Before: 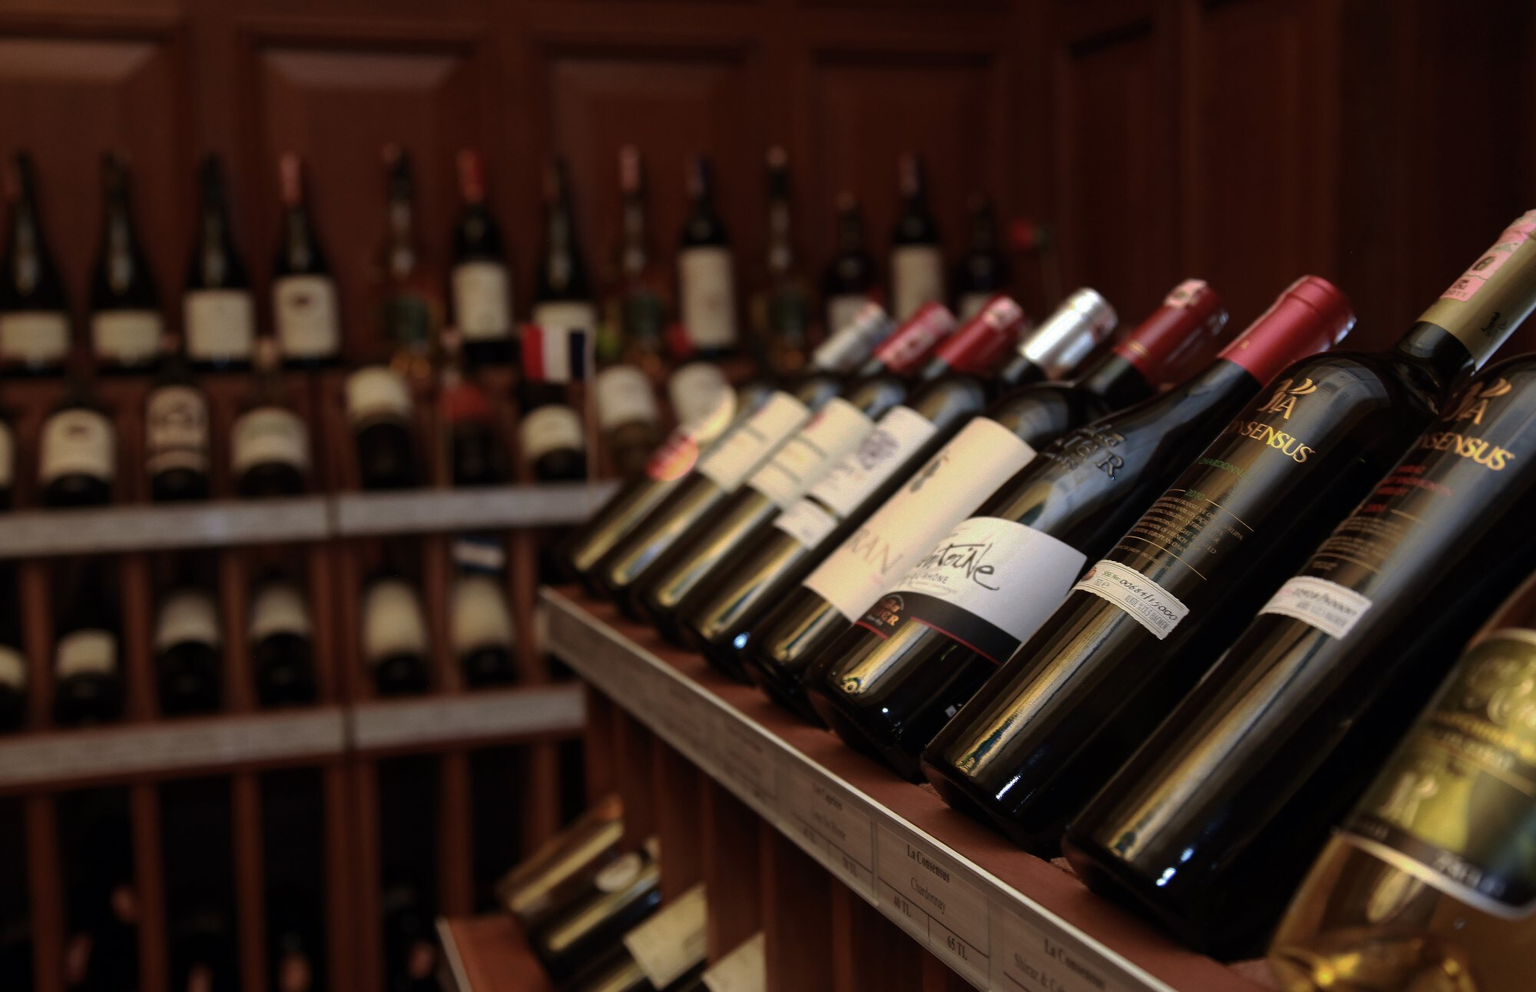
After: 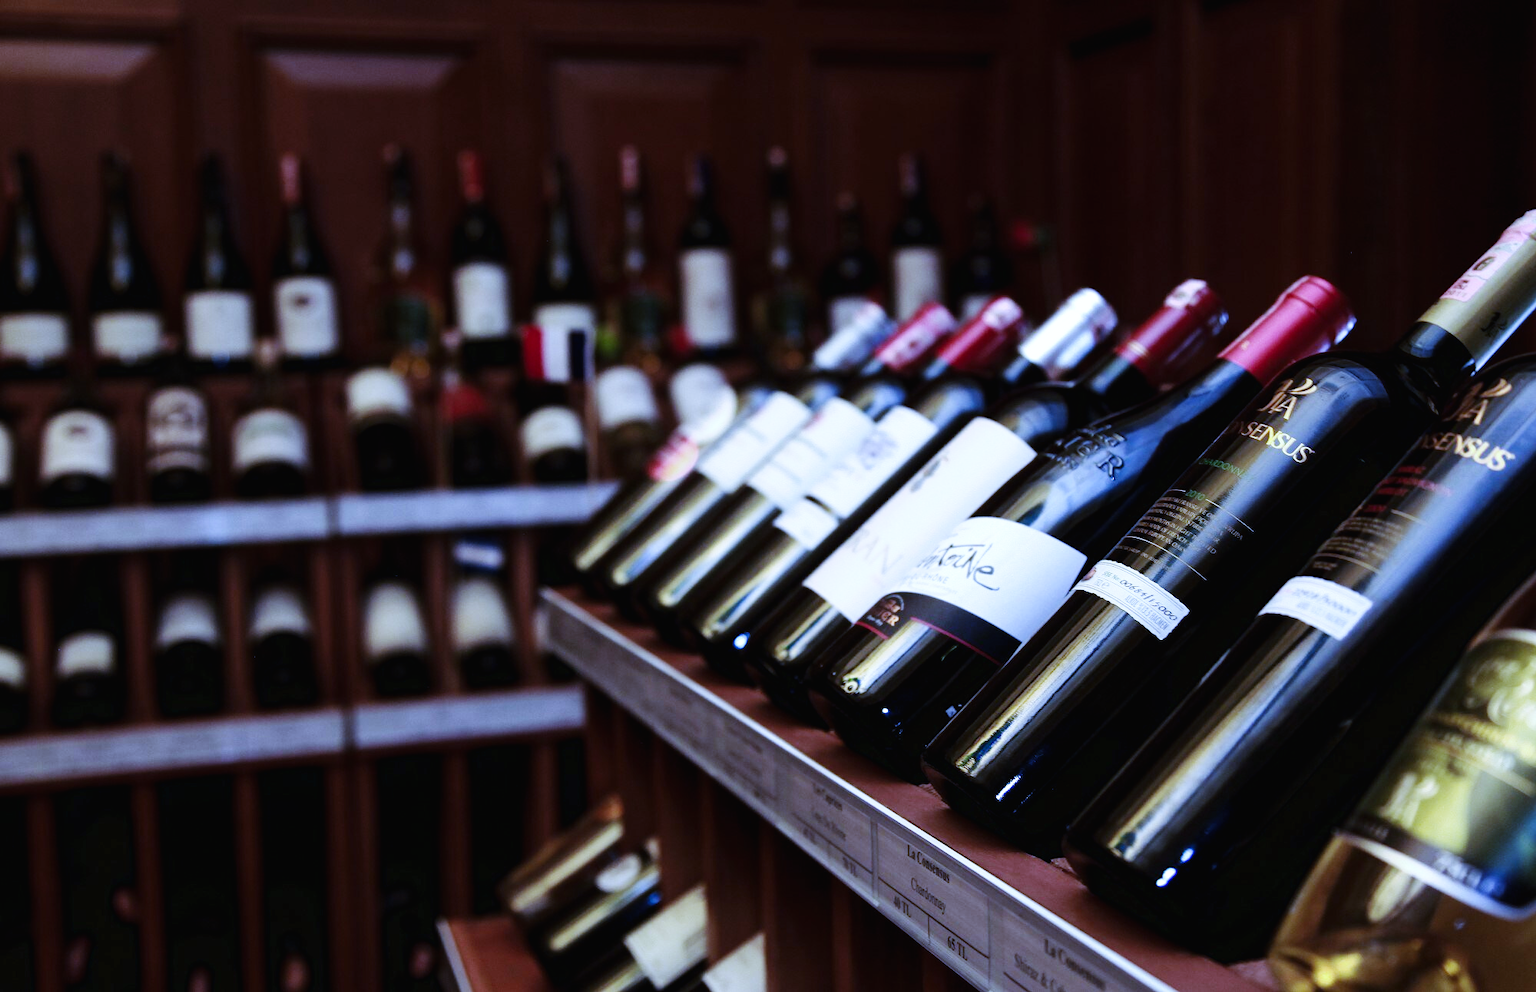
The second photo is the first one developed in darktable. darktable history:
white balance: red 0.766, blue 1.537
base curve: curves: ch0 [(0, 0.003) (0.001, 0.002) (0.006, 0.004) (0.02, 0.022) (0.048, 0.086) (0.094, 0.234) (0.162, 0.431) (0.258, 0.629) (0.385, 0.8) (0.548, 0.918) (0.751, 0.988) (1, 1)], preserve colors none
